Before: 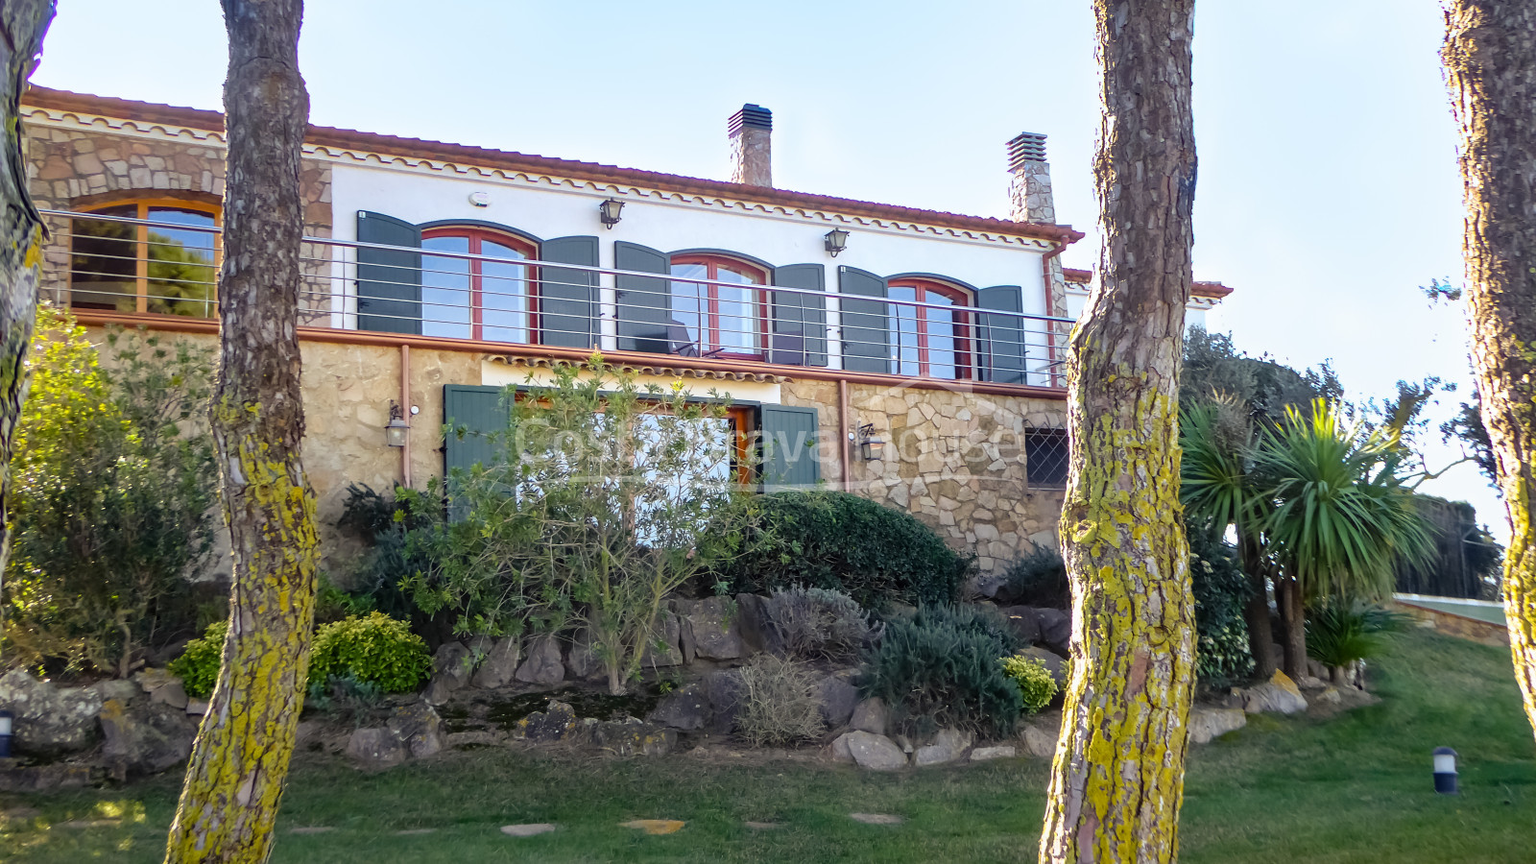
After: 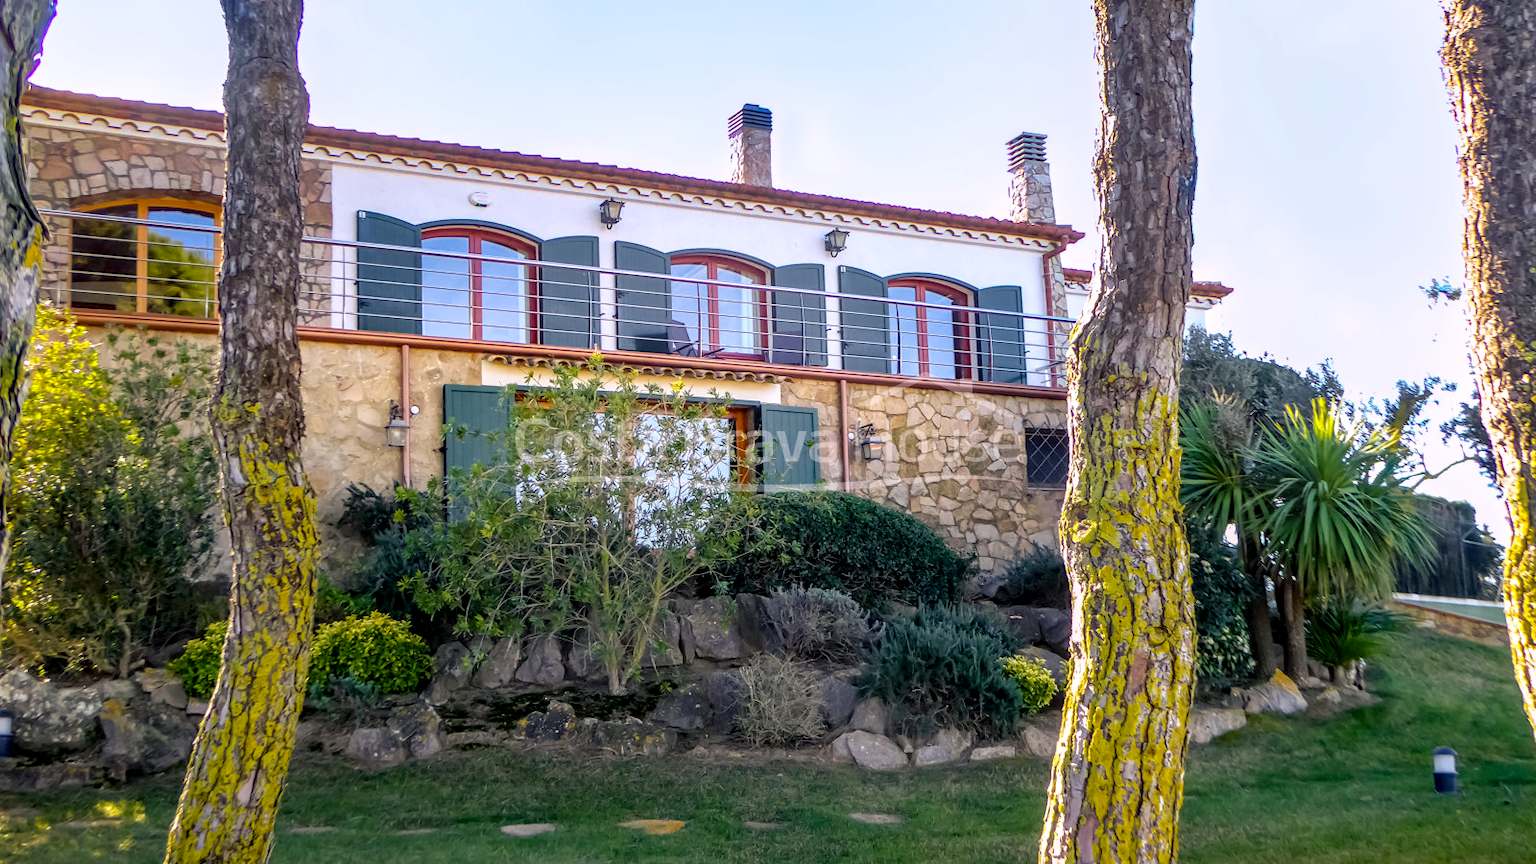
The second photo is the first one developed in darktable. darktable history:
local contrast: detail 130%
color balance rgb: shadows lift › chroma 2%, shadows lift › hue 217.2°, power › chroma 0.25%, power › hue 60°, highlights gain › chroma 1.5%, highlights gain › hue 309.6°, global offset › luminance -0.25%, perceptual saturation grading › global saturation 15%, global vibrance 15%
